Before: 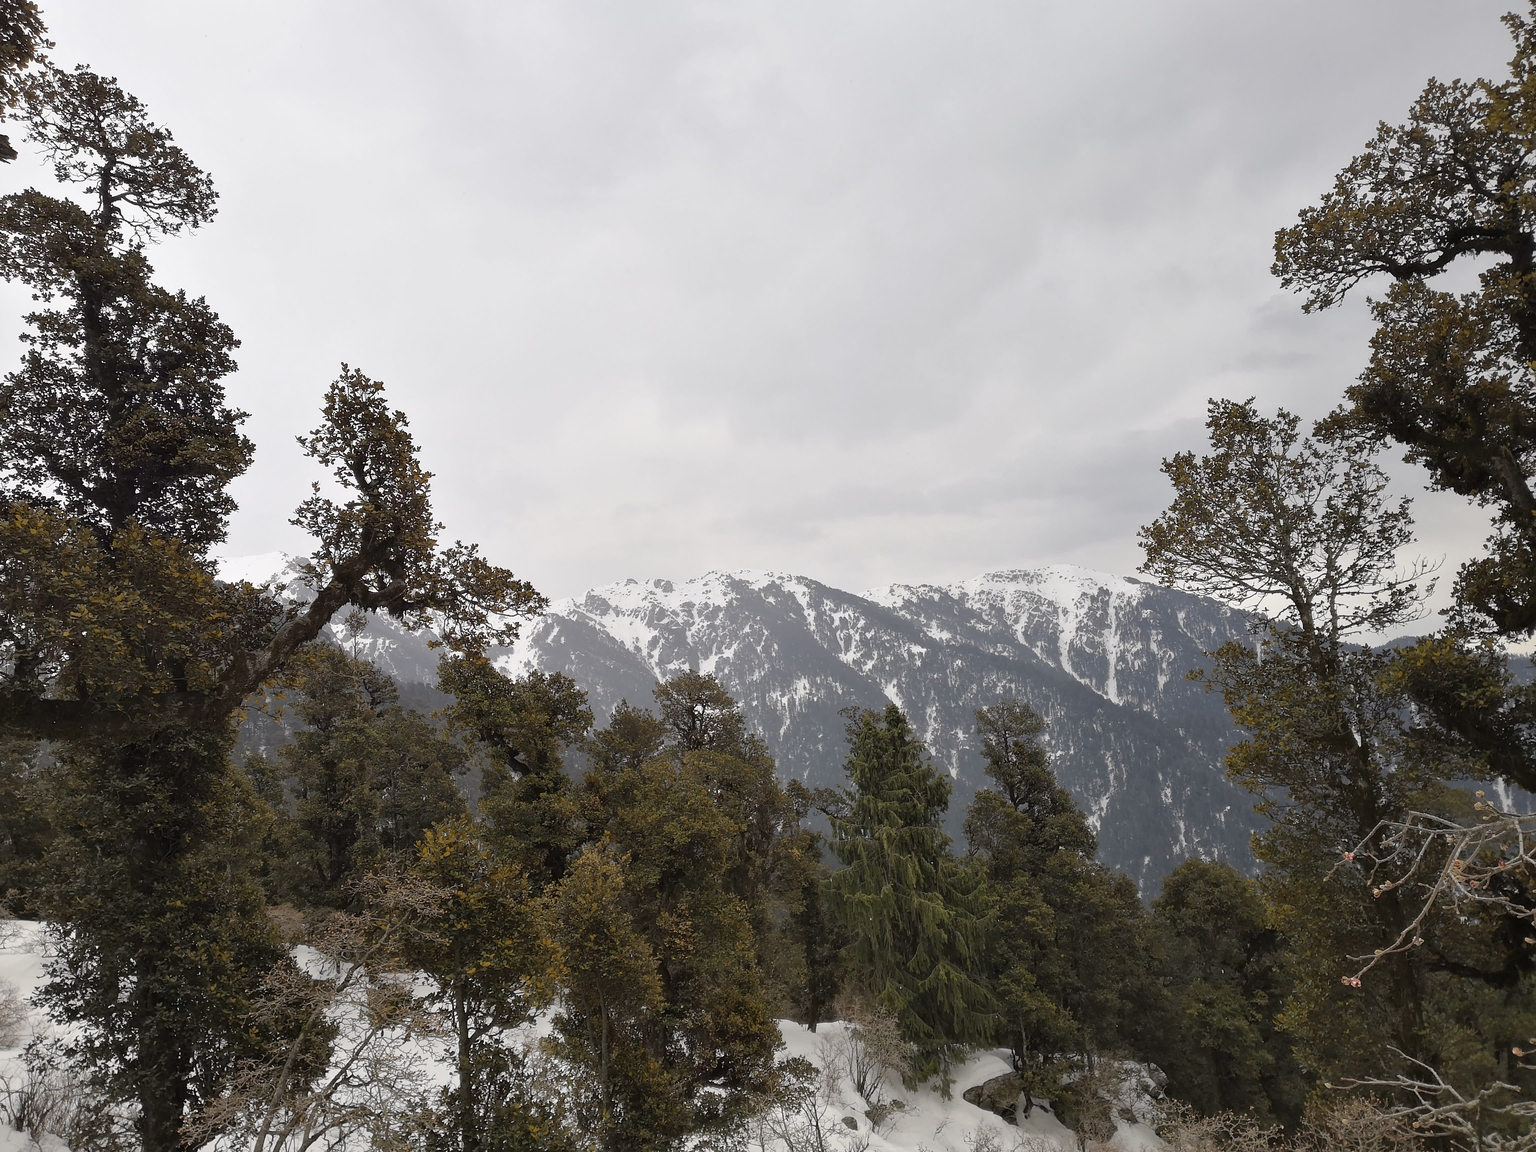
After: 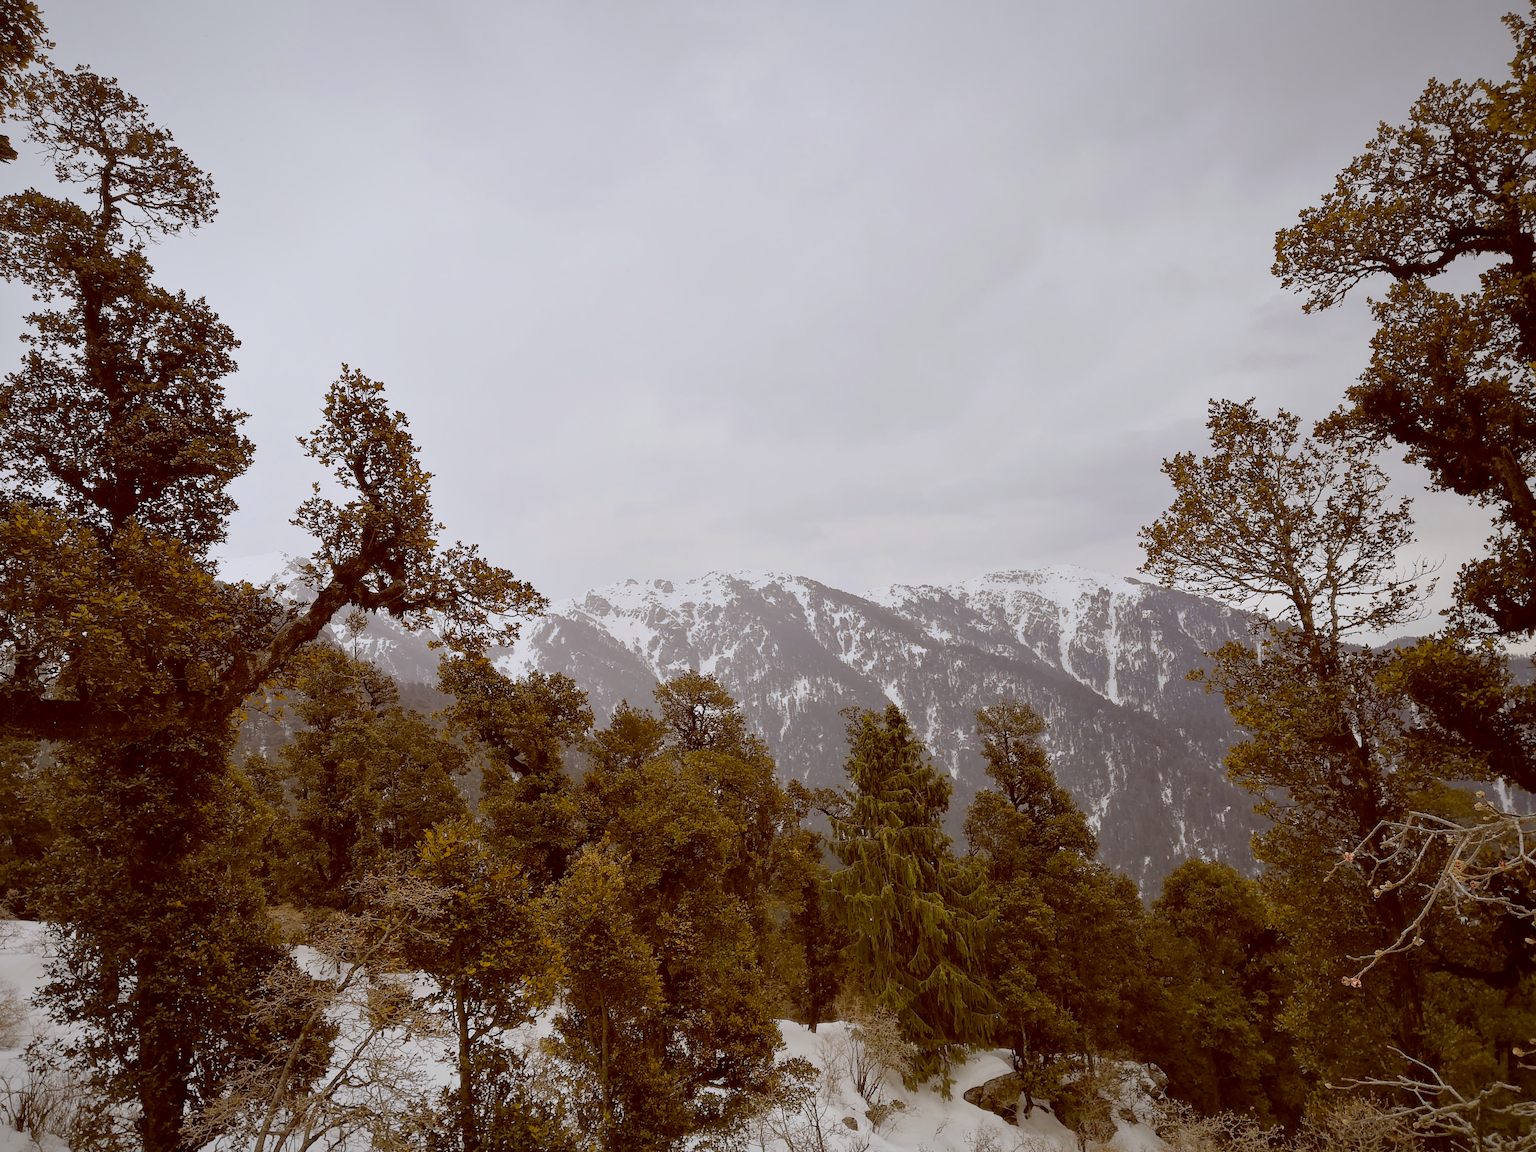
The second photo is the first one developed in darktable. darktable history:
color balance: lift [1, 1.011, 0.999, 0.989], gamma [1.109, 1.045, 1.039, 0.955], gain [0.917, 0.936, 0.952, 1.064], contrast 2.32%, contrast fulcrum 19%, output saturation 101%
vignetting: fall-off start 80.87%, fall-off radius 61.59%, brightness -0.384, saturation 0.007, center (0, 0.007), automatic ratio true, width/height ratio 1.418
filmic rgb: black relative exposure -7.75 EV, white relative exposure 4.4 EV, threshold 3 EV, target black luminance 0%, hardness 3.76, latitude 50.51%, contrast 1.074, highlights saturation mix 10%, shadows ↔ highlights balance -0.22%, color science v4 (2020), enable highlight reconstruction true
